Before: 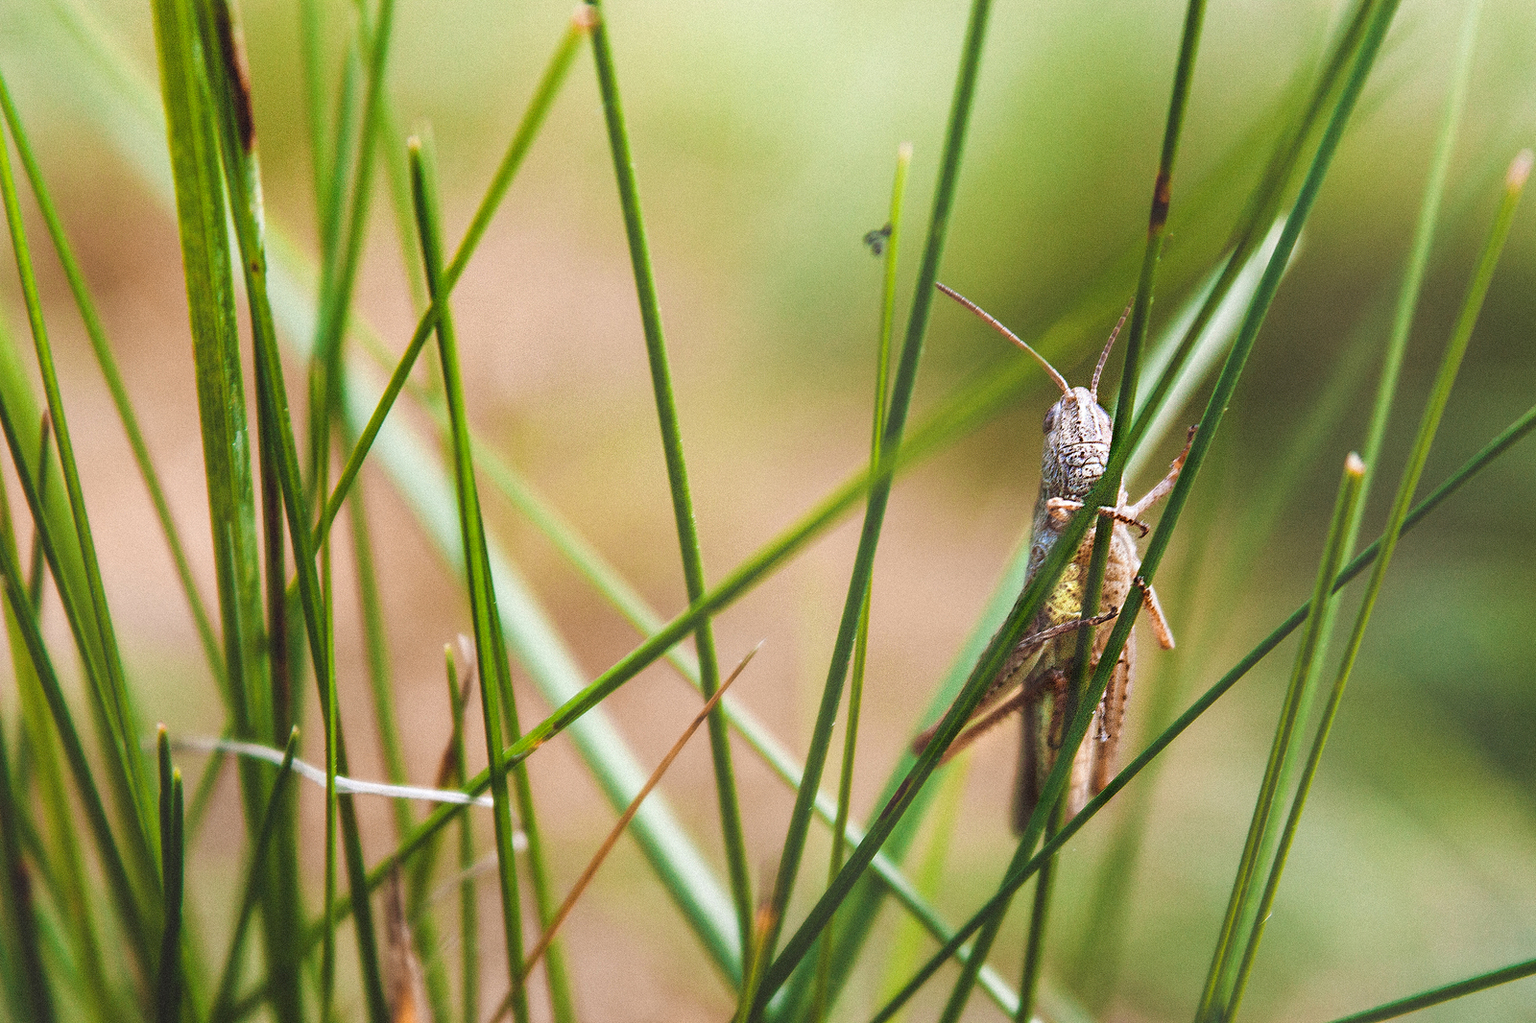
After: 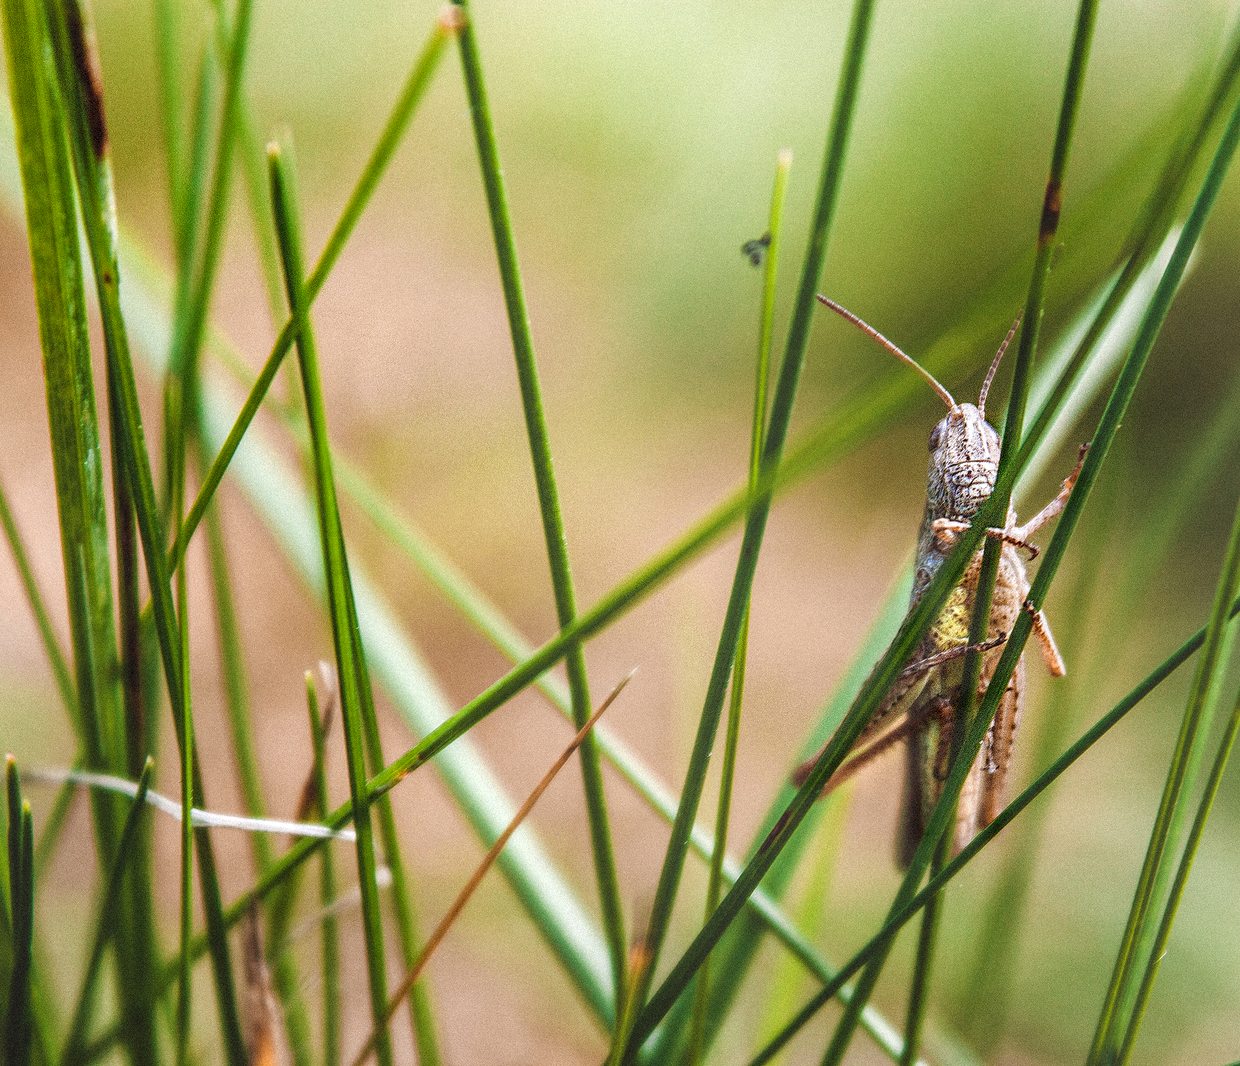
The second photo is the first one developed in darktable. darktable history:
crop: left 9.888%, right 12.555%
local contrast: on, module defaults
